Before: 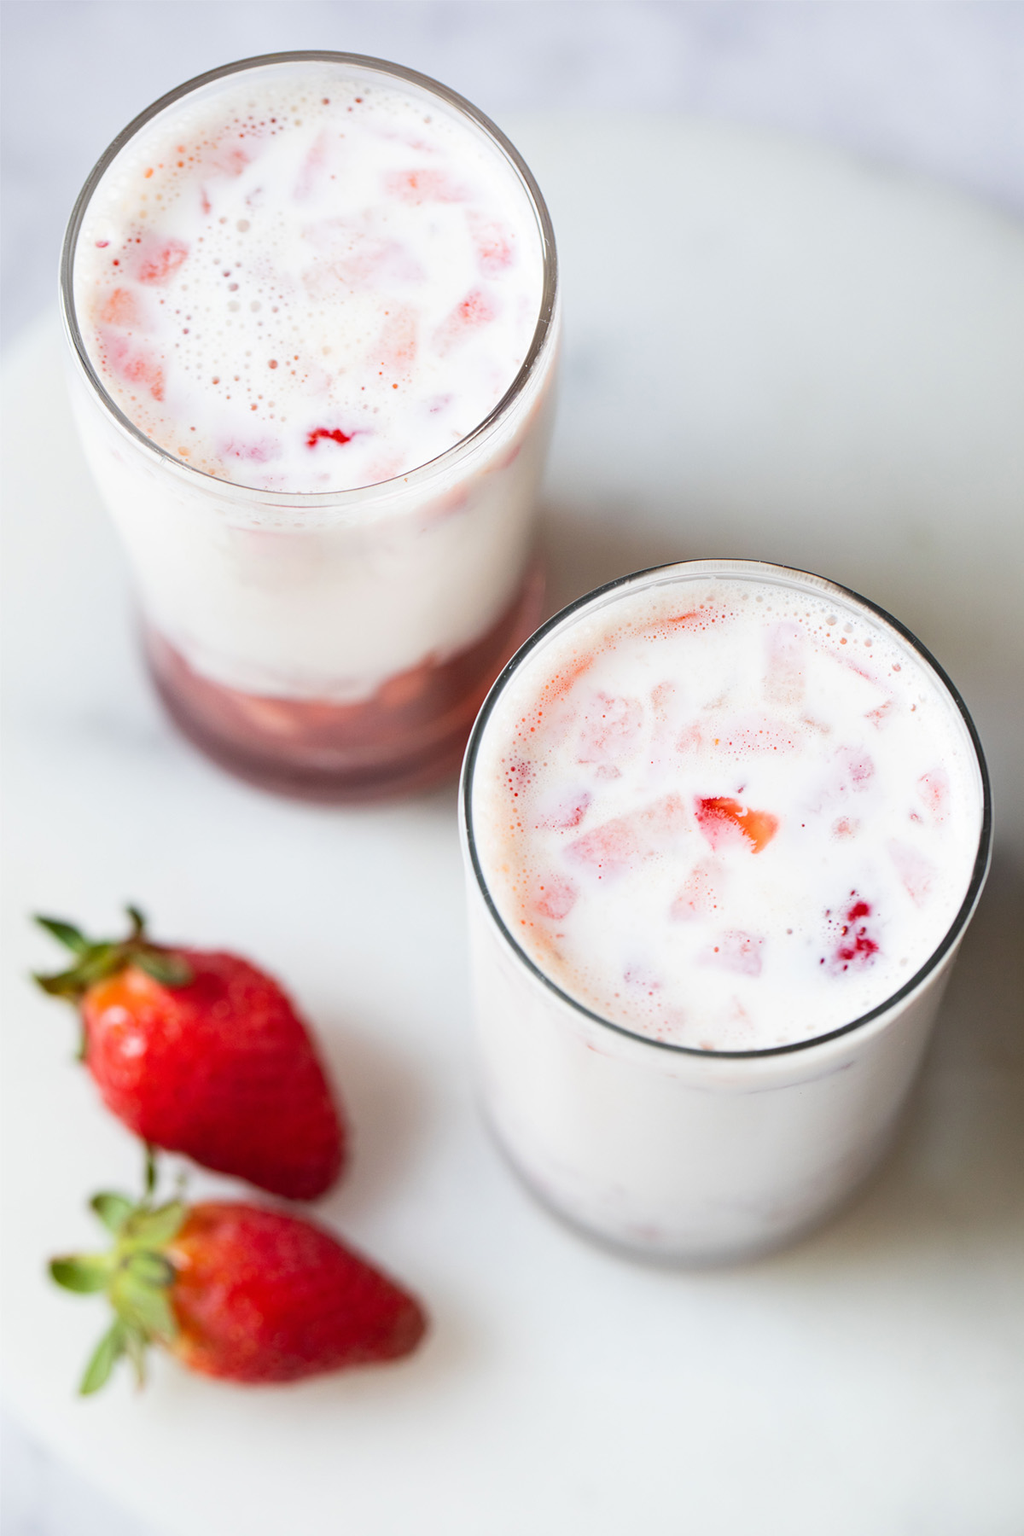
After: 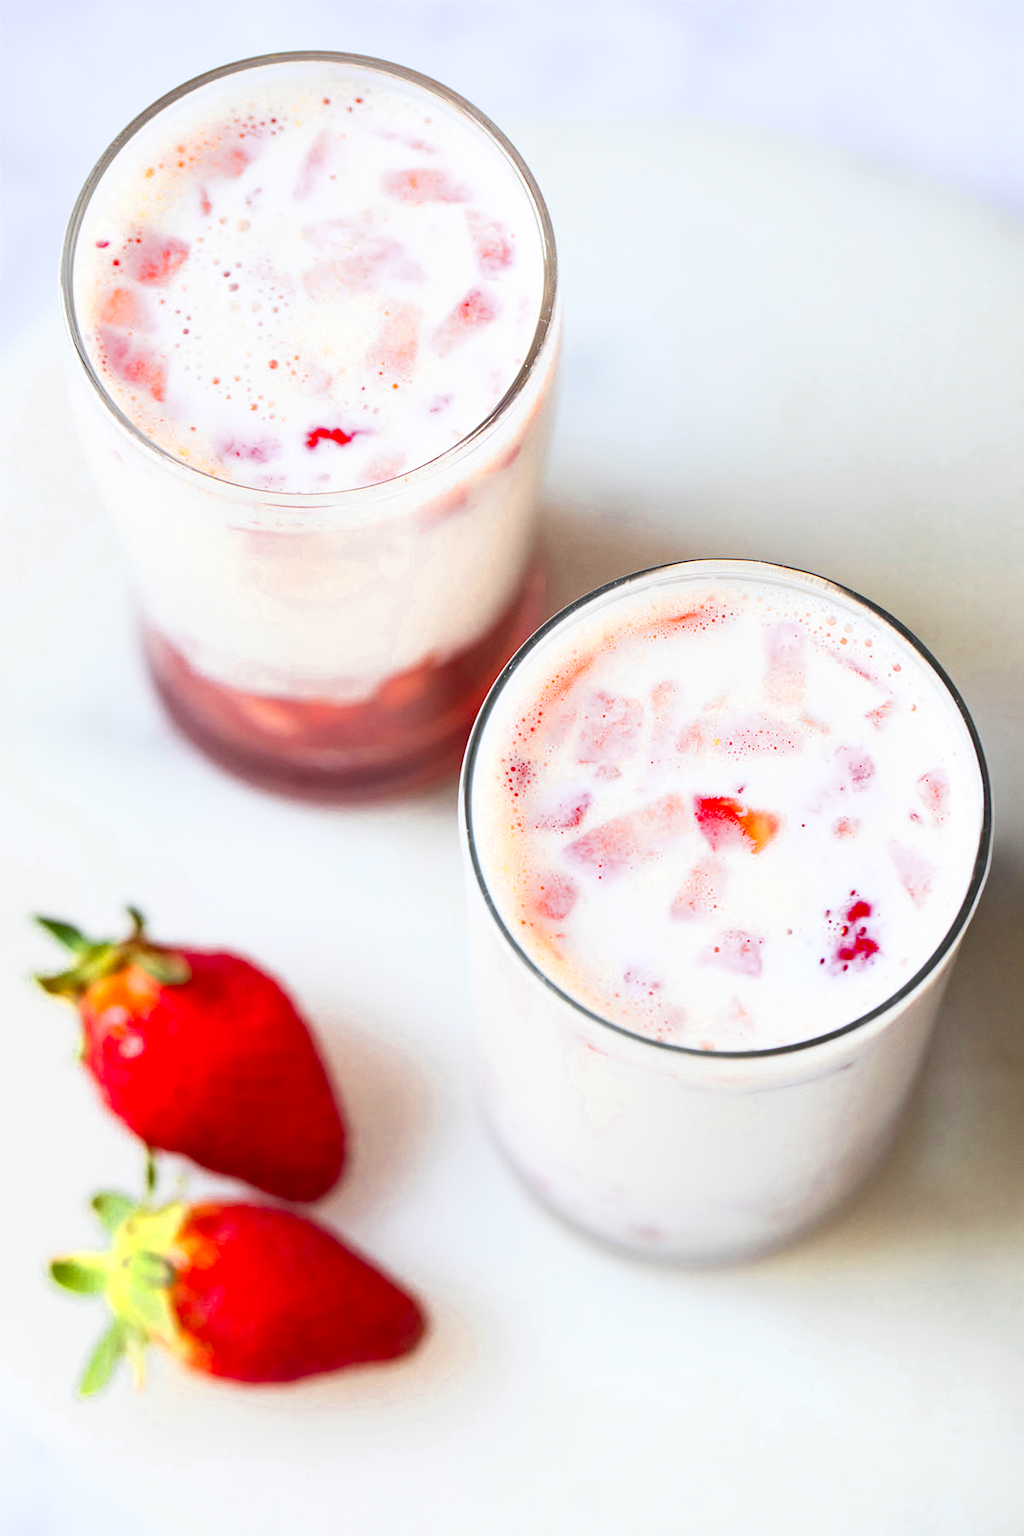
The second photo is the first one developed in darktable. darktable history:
color zones: curves: ch0 [(0.004, 0.305) (0.261, 0.623) (0.389, 0.399) (0.708, 0.571) (0.947, 0.34)]; ch1 [(0.025, 0.645) (0.229, 0.584) (0.326, 0.551) (0.484, 0.262) (0.757, 0.643)]
contrast brightness saturation: contrast 0.2, brightness 0.16, saturation 0.22
